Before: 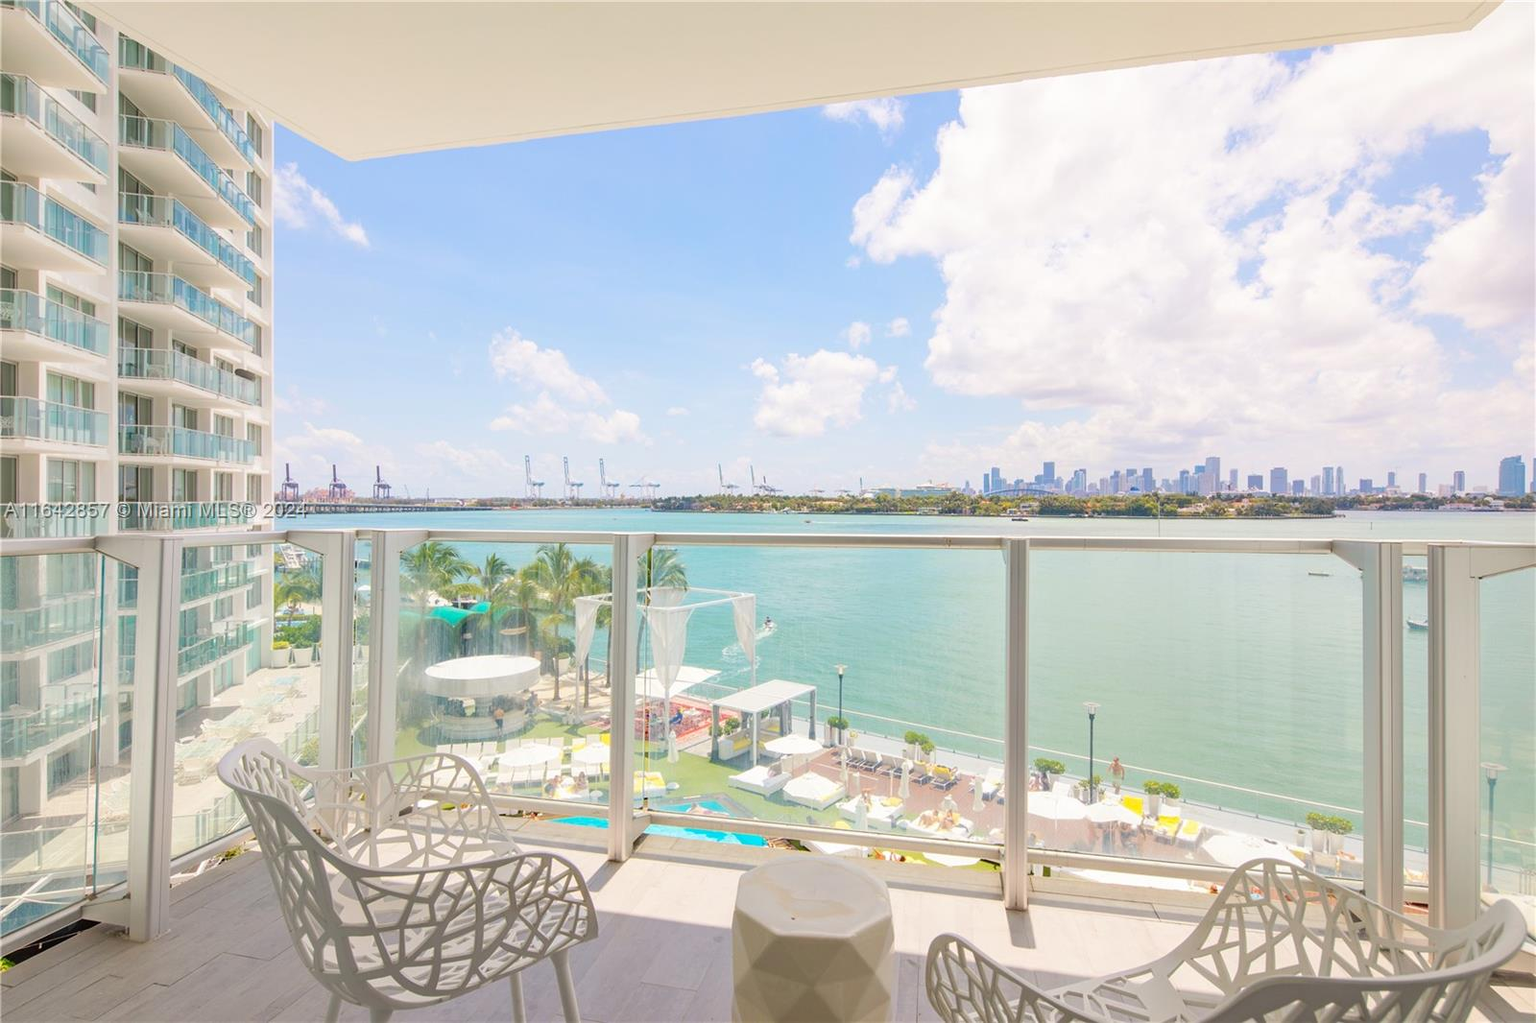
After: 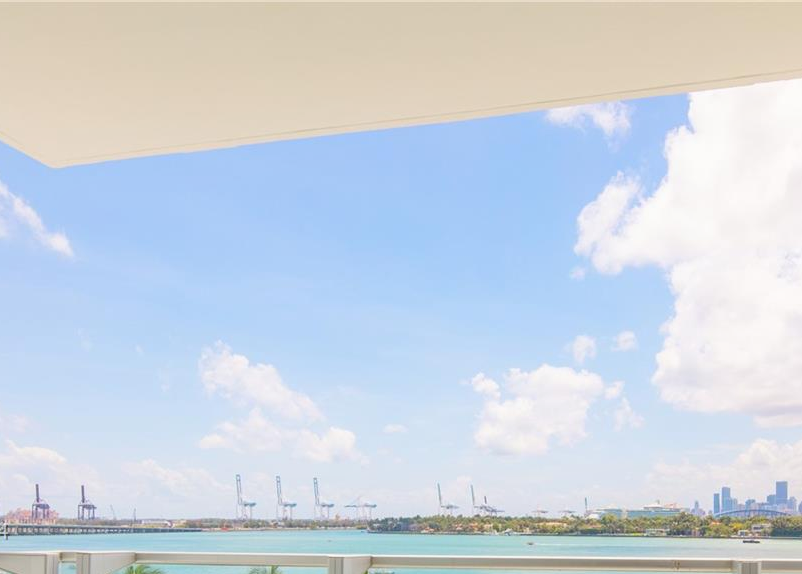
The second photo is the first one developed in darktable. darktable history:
crop: left 19.465%, right 30.388%, bottom 46.079%
contrast equalizer: octaves 7, y [[0.6 ×6], [0.55 ×6], [0 ×6], [0 ×6], [0 ×6]], mix -0.197
